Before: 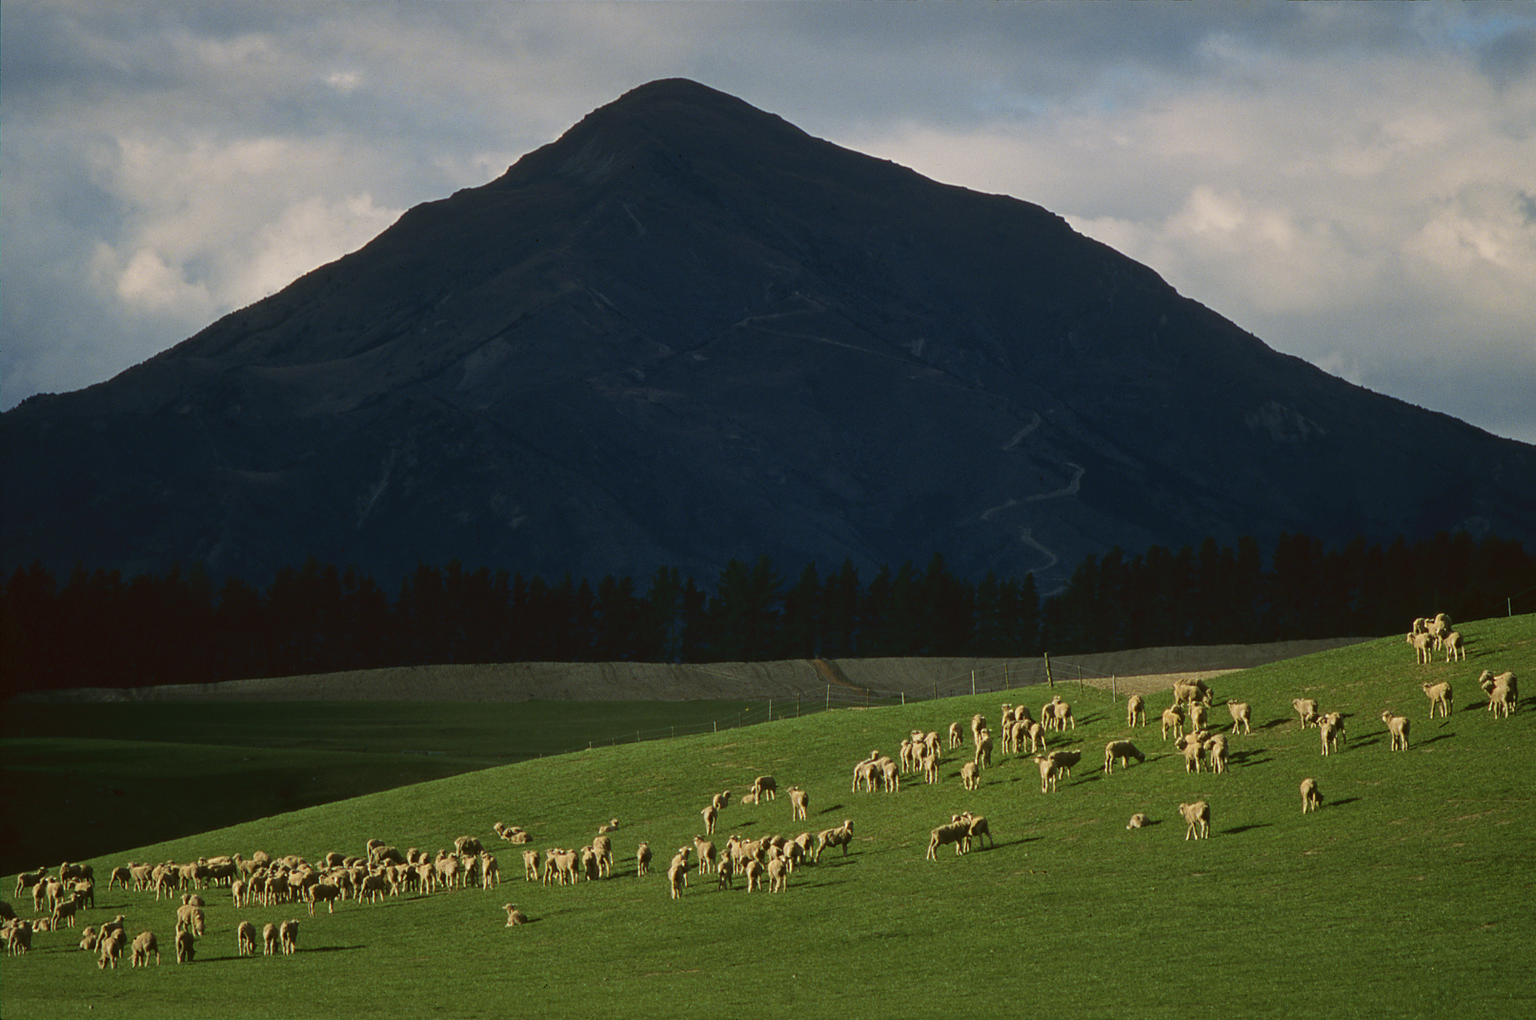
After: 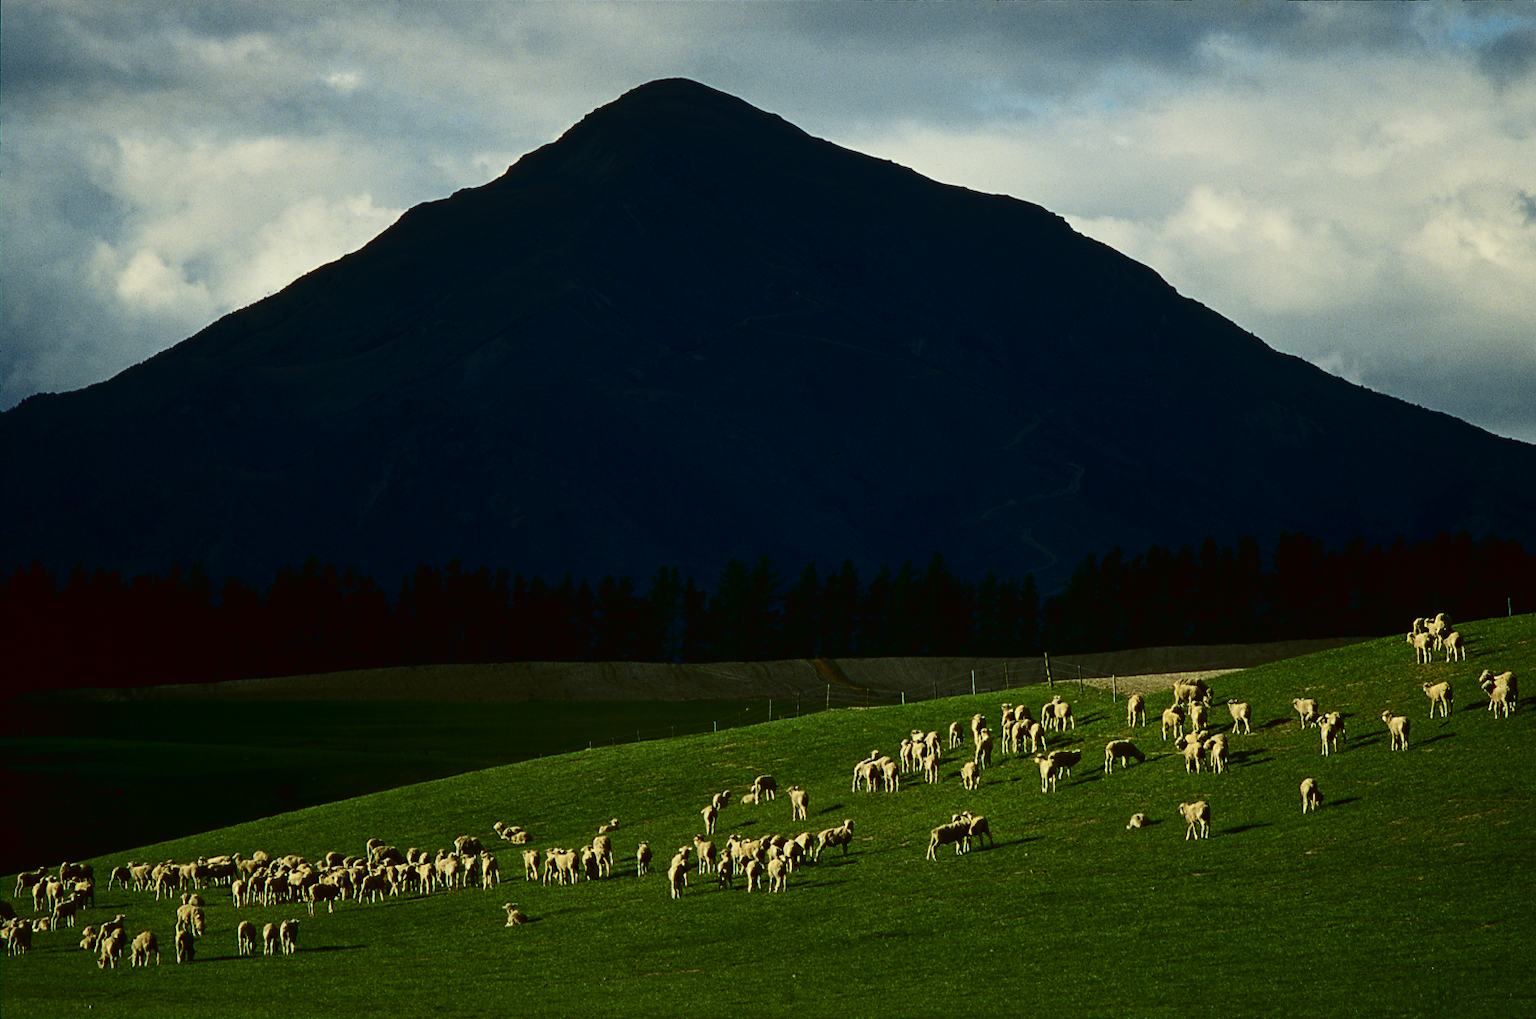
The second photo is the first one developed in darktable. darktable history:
color correction: highlights a* -7.71, highlights b* 3.17
contrast brightness saturation: contrast 0.334, brightness -0.084, saturation 0.169
